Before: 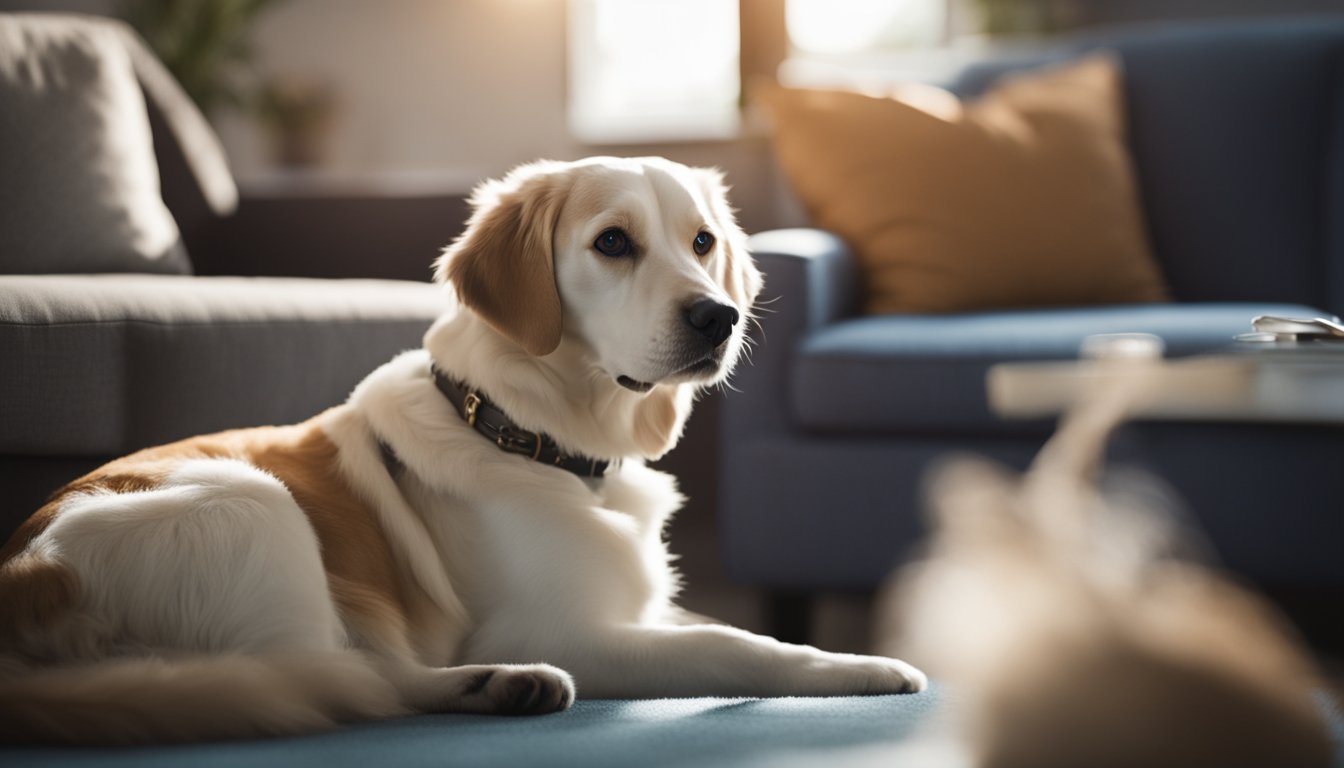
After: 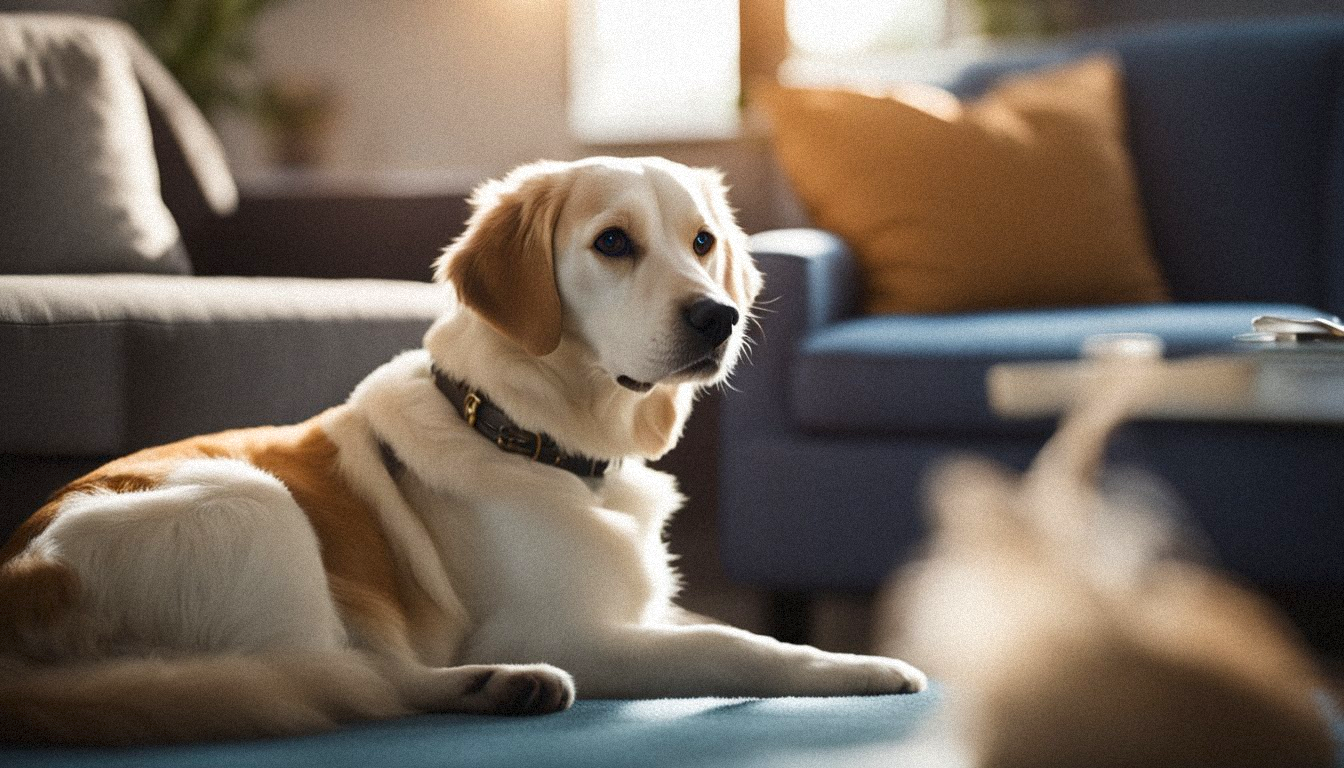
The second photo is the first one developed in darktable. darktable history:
contrast brightness saturation: contrast 0.09, saturation 0.28
grain: mid-tones bias 0%
